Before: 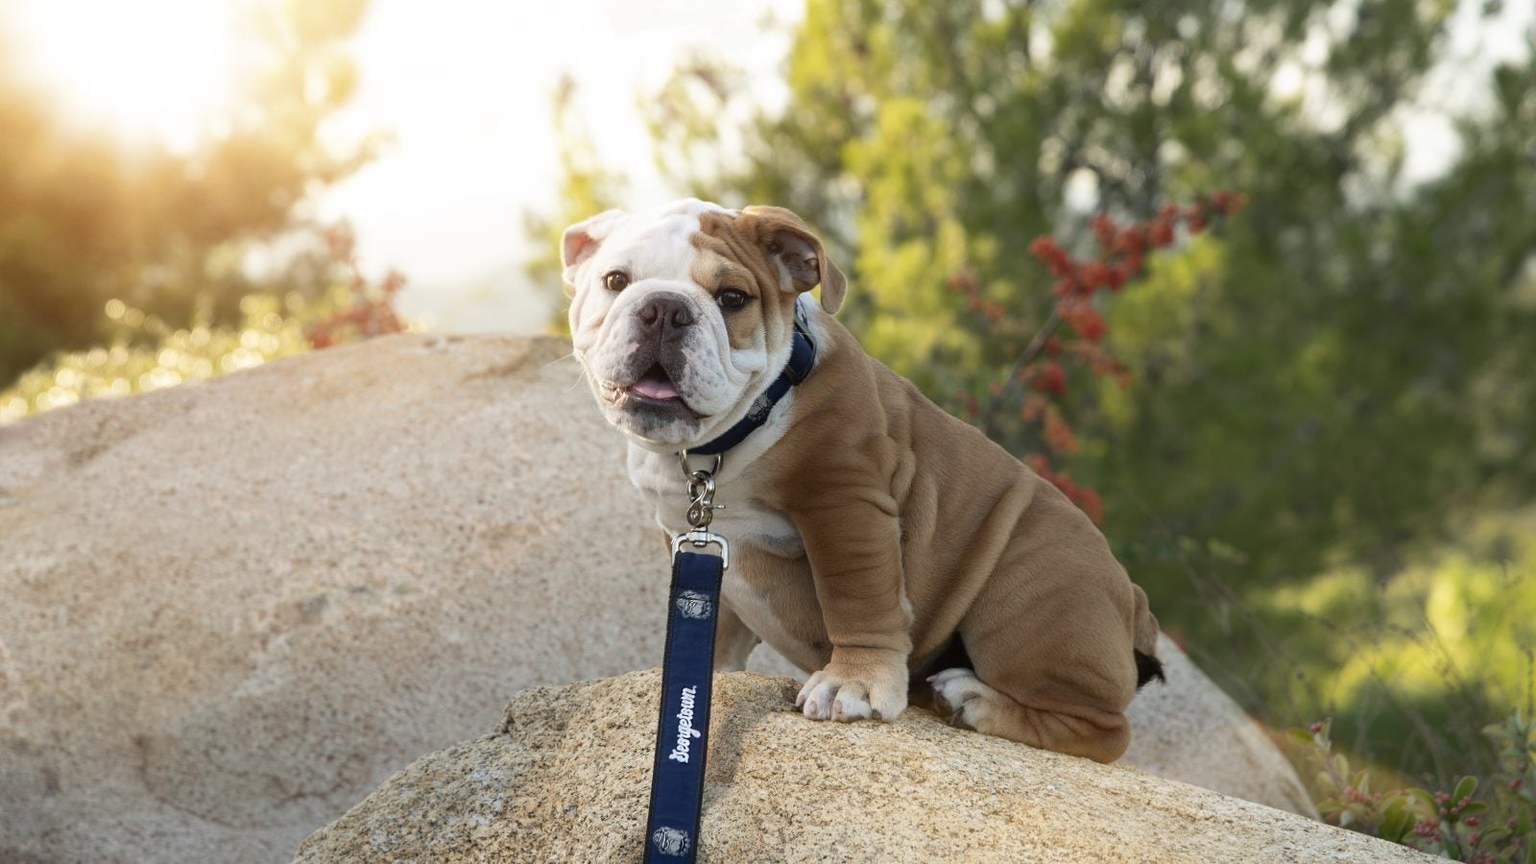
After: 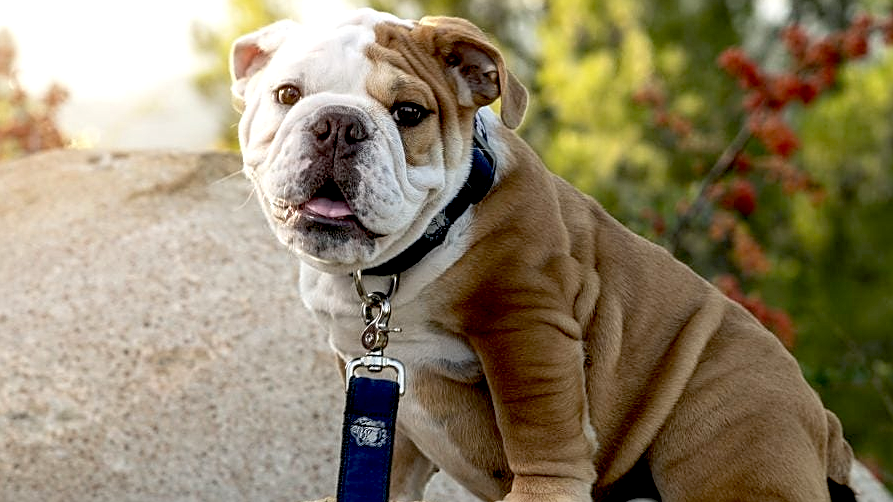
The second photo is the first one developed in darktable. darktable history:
exposure: black level correction 0.025, exposure 0.182 EV, compensate highlight preservation false
sharpen: on, module defaults
local contrast: on, module defaults
crop and rotate: left 22.13%, top 22.054%, right 22.026%, bottom 22.102%
